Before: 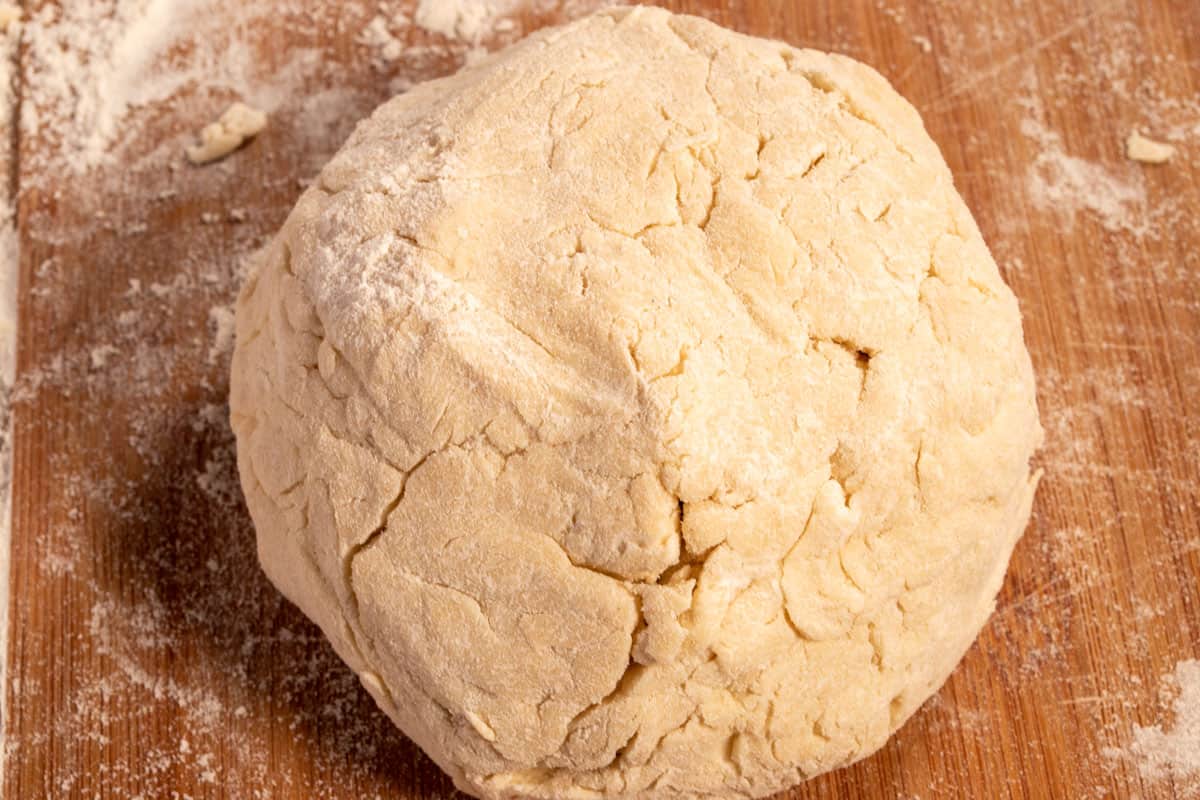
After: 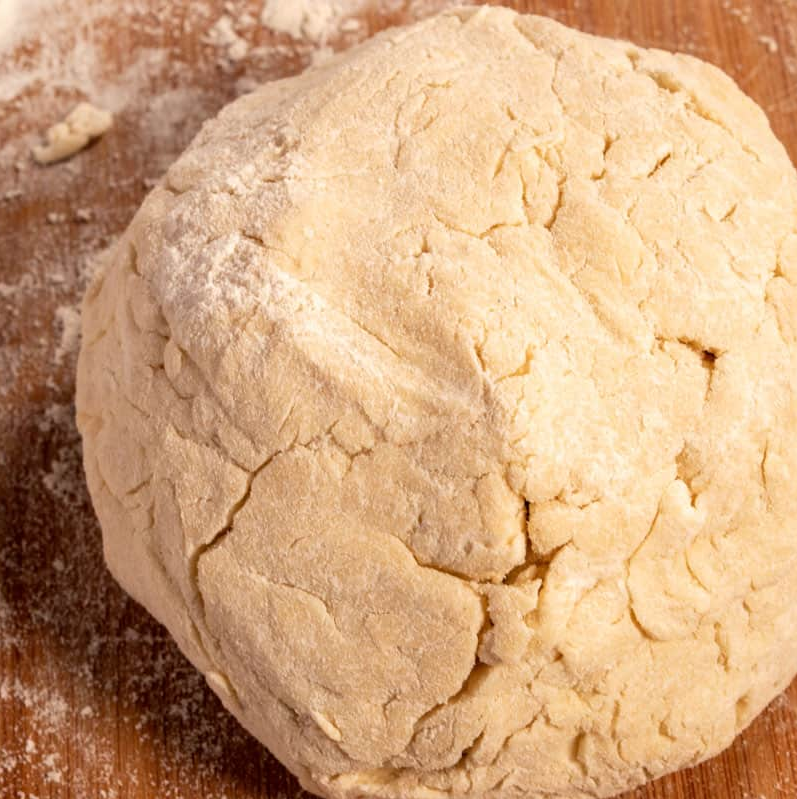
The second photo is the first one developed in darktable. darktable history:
crop and rotate: left 12.882%, right 20.625%
